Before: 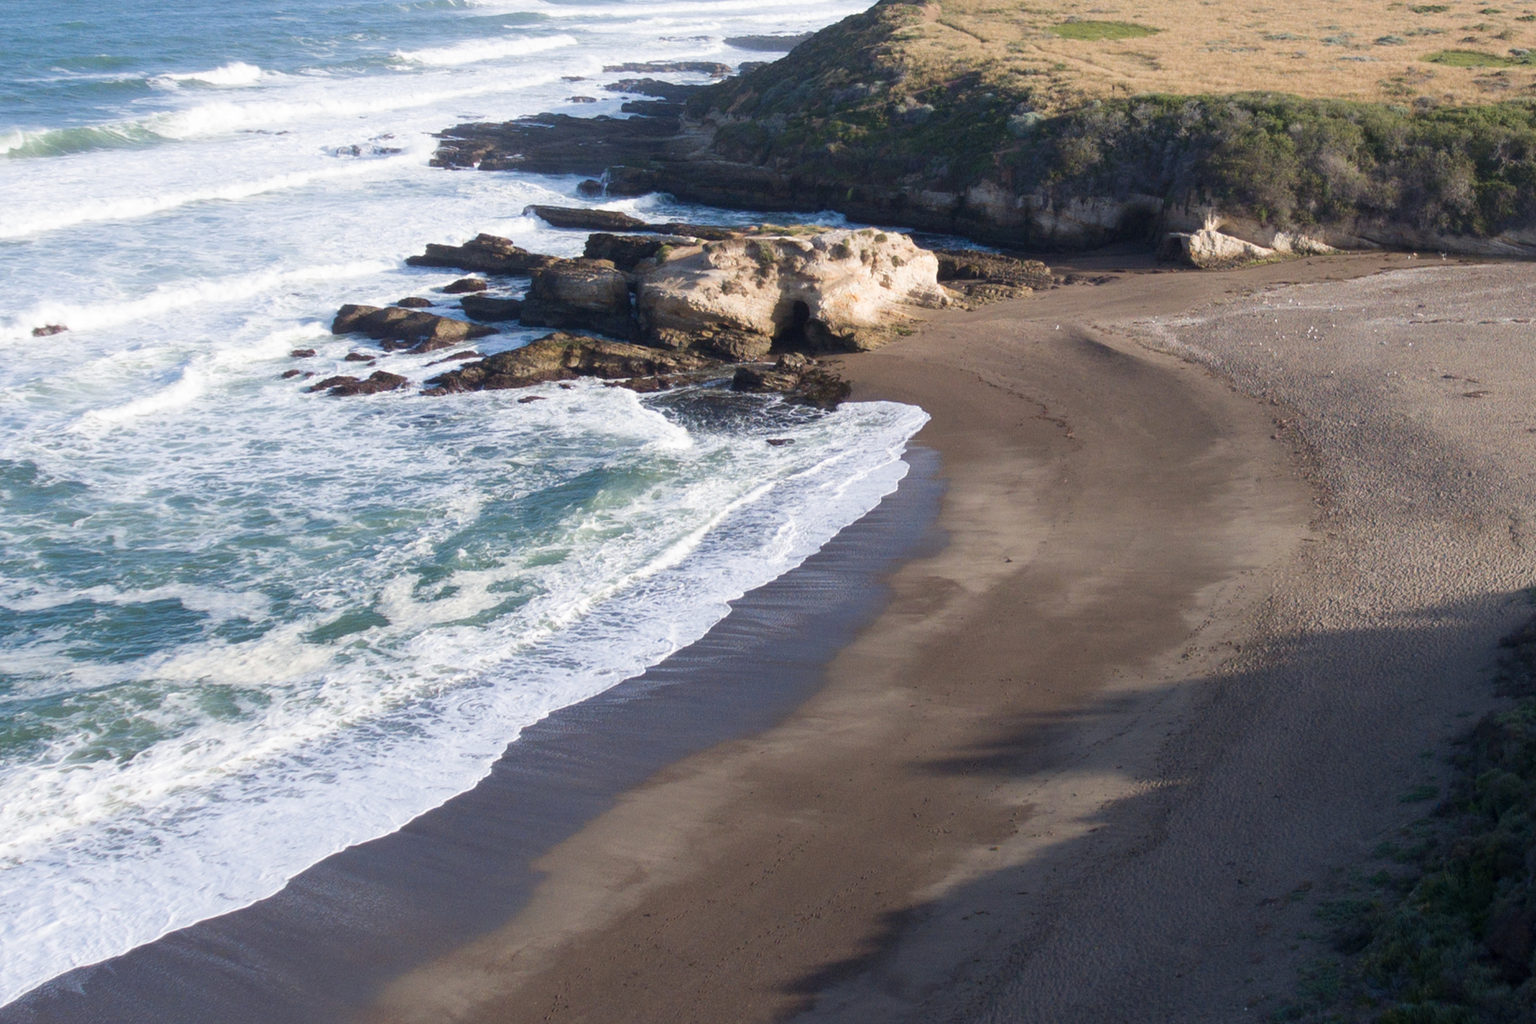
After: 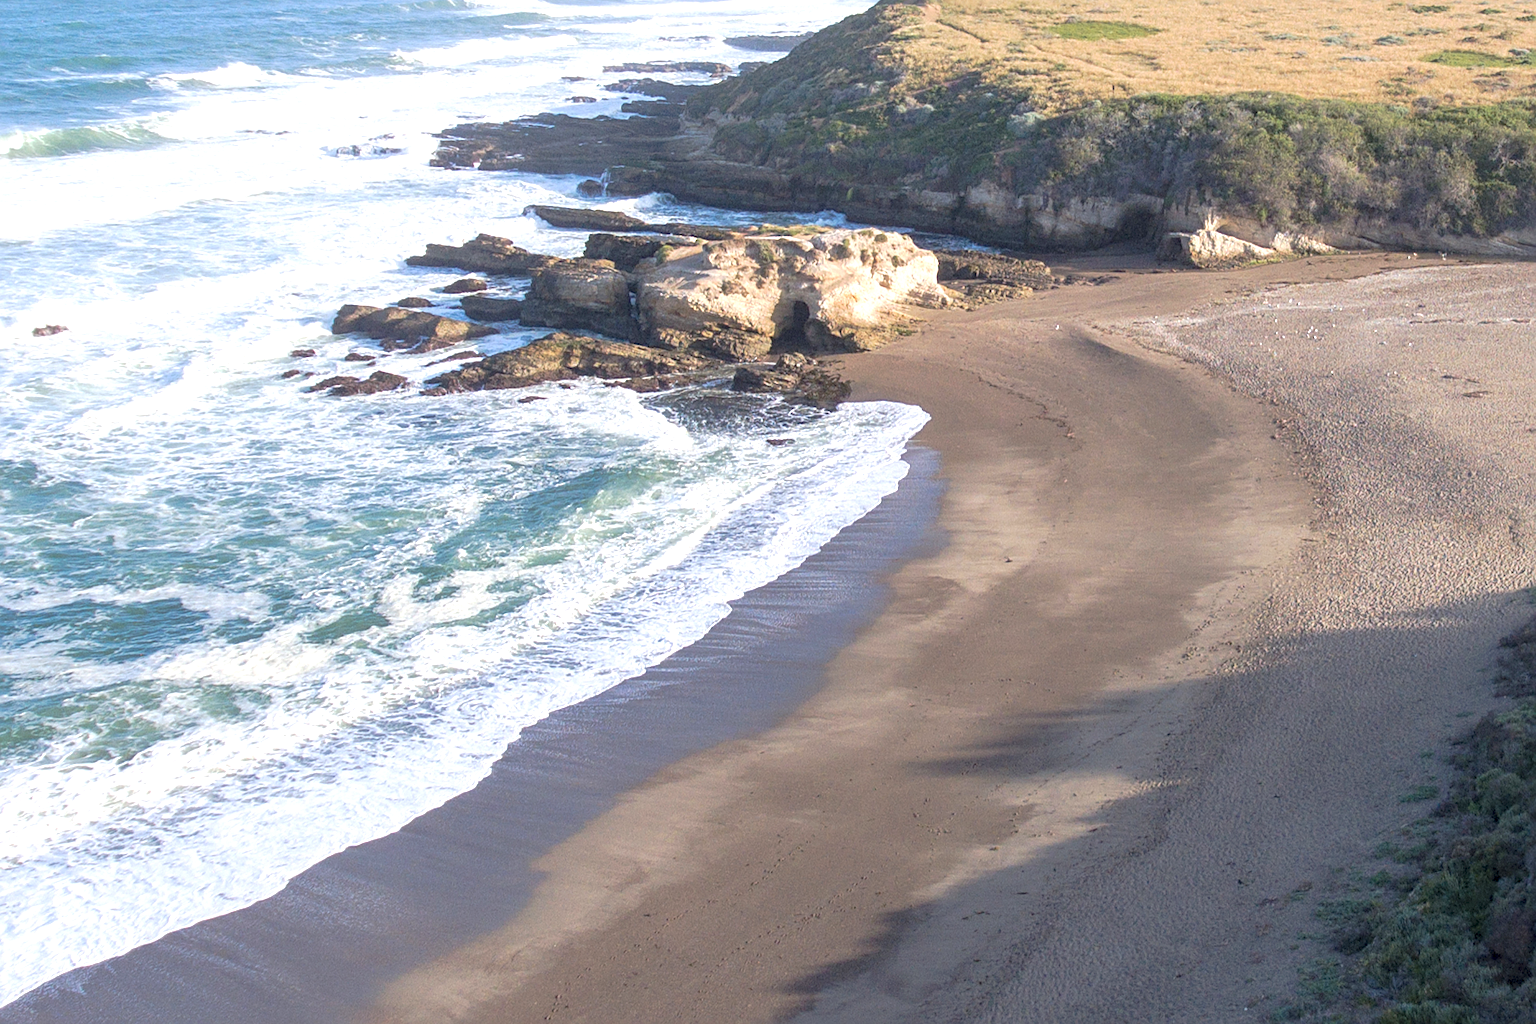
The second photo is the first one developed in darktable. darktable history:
local contrast: on, module defaults
color balance rgb: perceptual saturation grading › global saturation 0.422%, perceptual brilliance grading › global brilliance 9.582%, perceptual brilliance grading › shadows 15.28%, global vibrance 20%
contrast brightness saturation: brightness 0.145
tone curve: curves: ch0 [(0, 0) (0.003, 0.005) (0.011, 0.016) (0.025, 0.036) (0.044, 0.071) (0.069, 0.112) (0.1, 0.149) (0.136, 0.187) (0.177, 0.228) (0.224, 0.272) (0.277, 0.32) (0.335, 0.374) (0.399, 0.429) (0.468, 0.479) (0.543, 0.538) (0.623, 0.609) (0.709, 0.697) (0.801, 0.789) (0.898, 0.876) (1, 1)], preserve colors none
sharpen: on, module defaults
